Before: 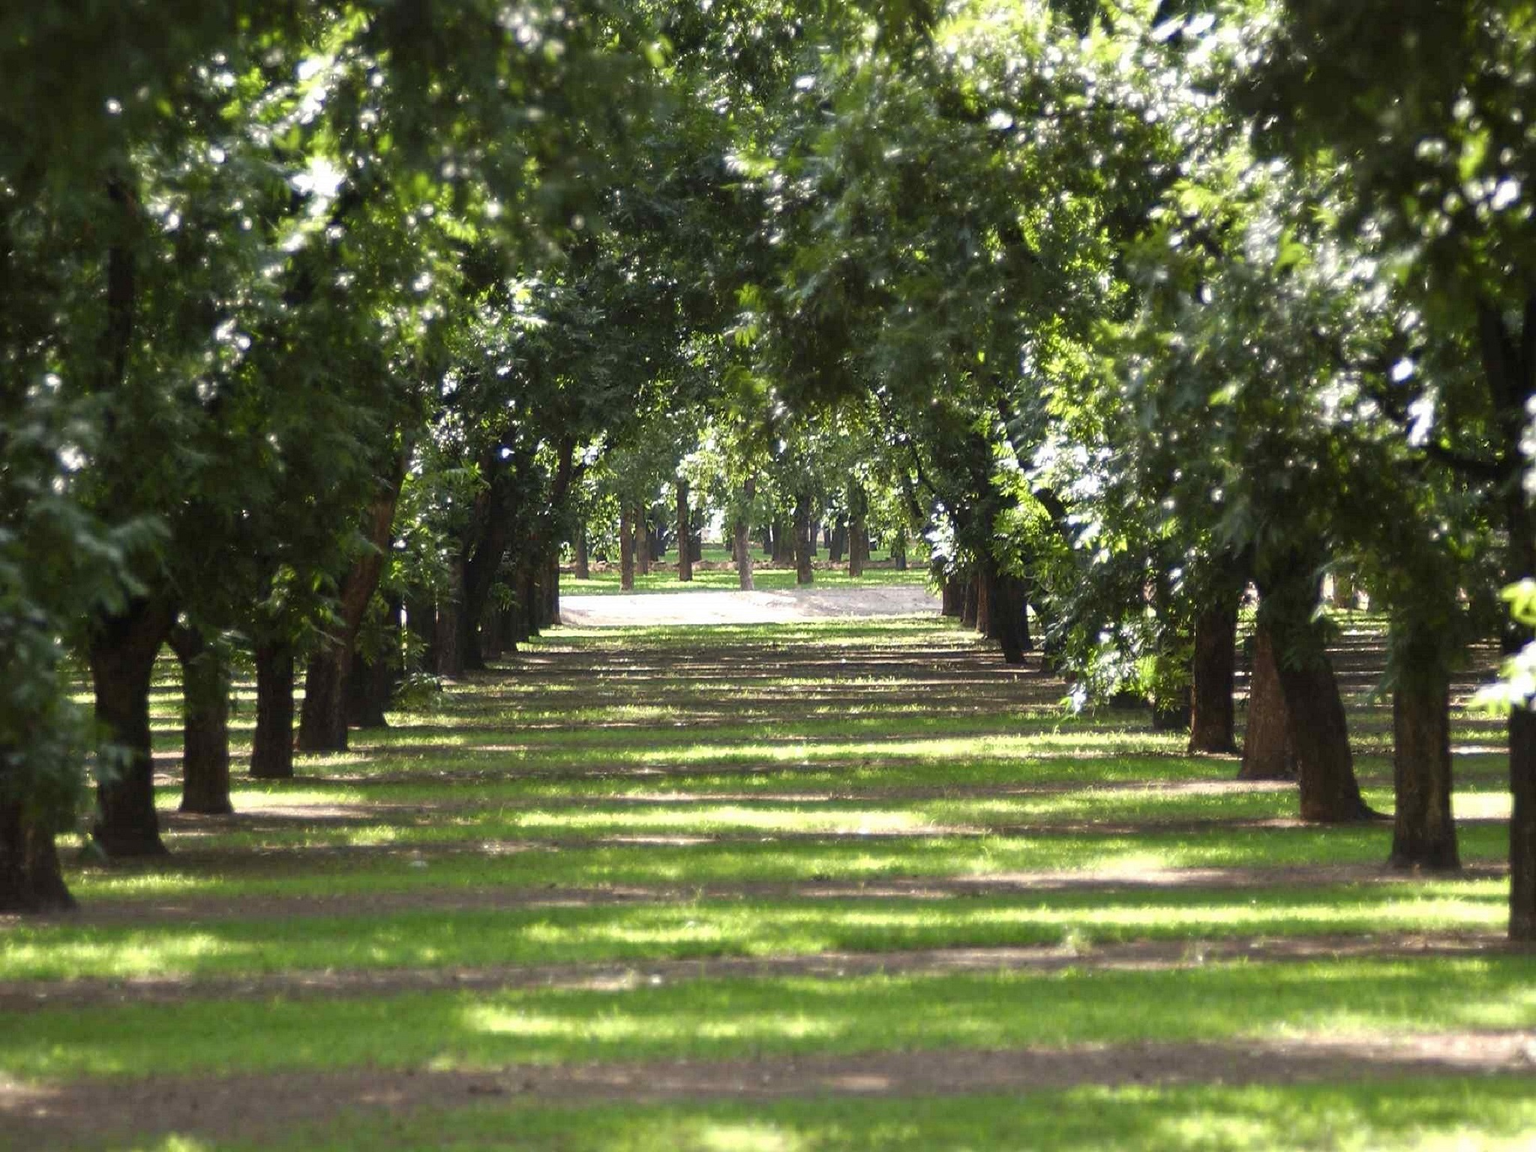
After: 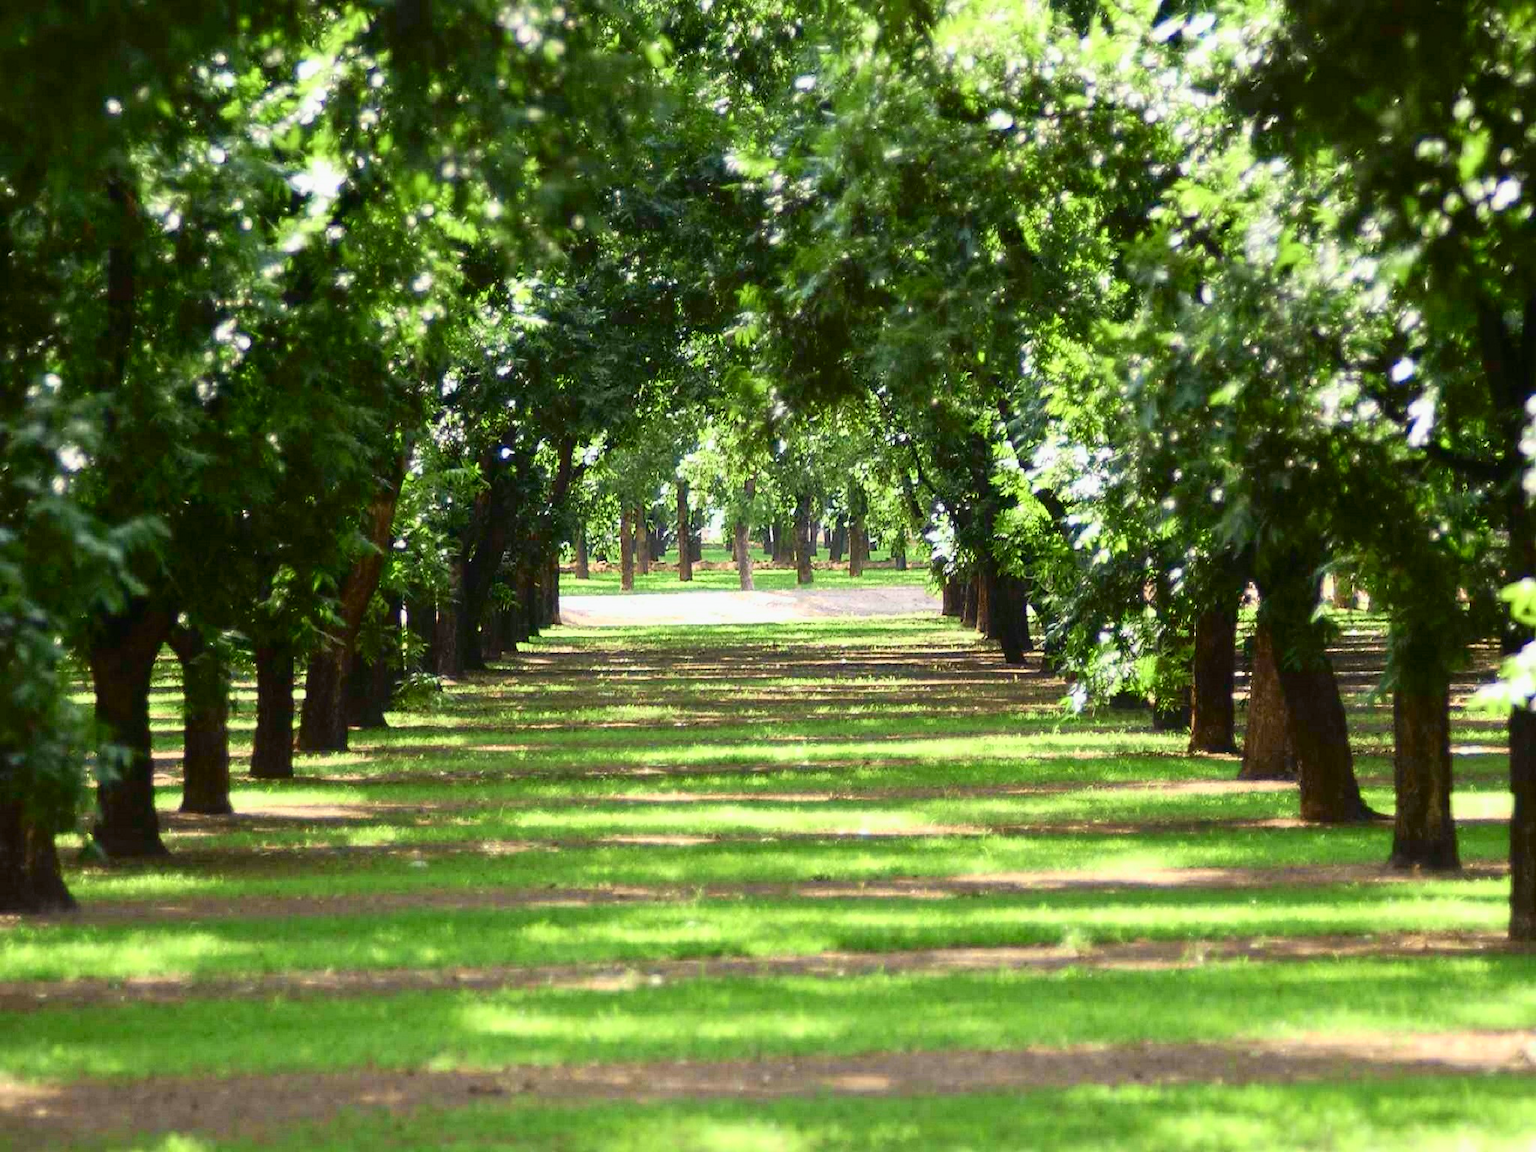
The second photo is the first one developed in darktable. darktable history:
tone curve: curves: ch0 [(0, 0.003) (0.044, 0.032) (0.12, 0.089) (0.19, 0.175) (0.271, 0.294) (0.457, 0.546) (0.588, 0.71) (0.701, 0.815) (0.86, 0.922) (1, 0.982)]; ch1 [(0, 0) (0.247, 0.215) (0.433, 0.382) (0.466, 0.426) (0.493, 0.481) (0.501, 0.5) (0.517, 0.524) (0.557, 0.582) (0.598, 0.651) (0.671, 0.735) (0.796, 0.85) (1, 1)]; ch2 [(0, 0) (0.249, 0.216) (0.357, 0.317) (0.448, 0.432) (0.478, 0.492) (0.498, 0.499) (0.517, 0.53) (0.537, 0.57) (0.569, 0.623) (0.61, 0.663) (0.706, 0.75) (0.808, 0.809) (0.991, 0.968)], color space Lab, independent channels, preserve colors none
